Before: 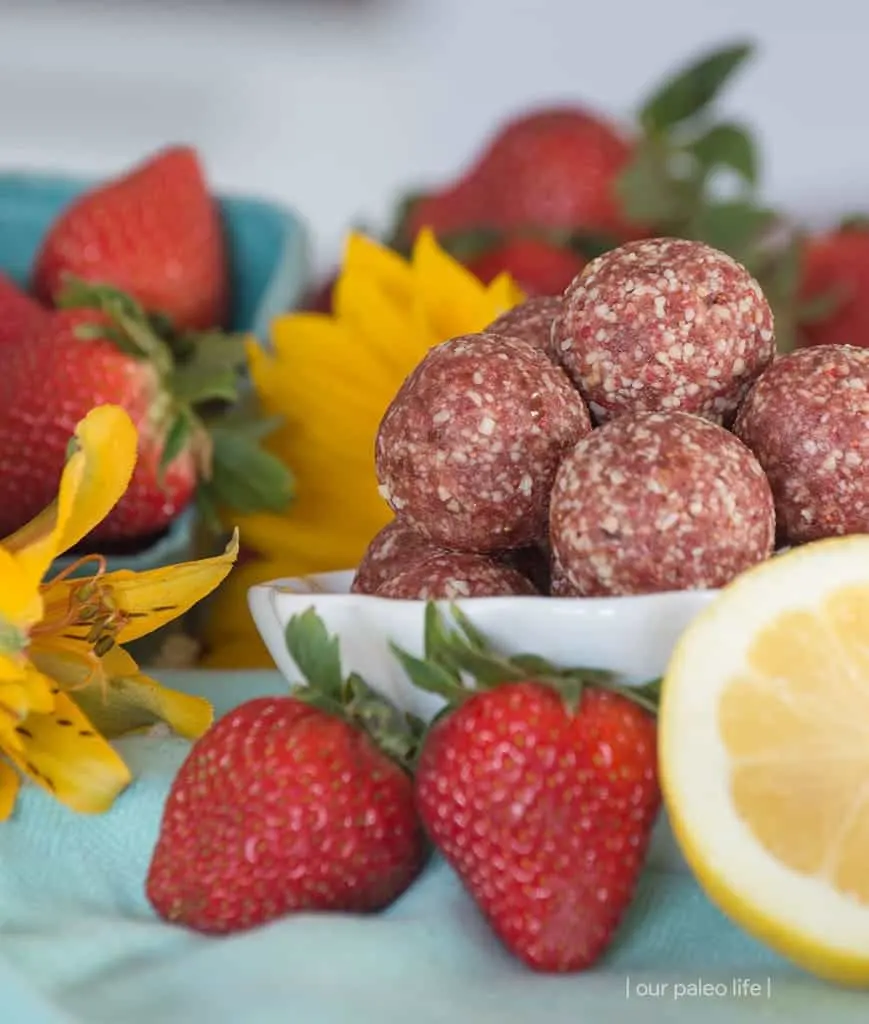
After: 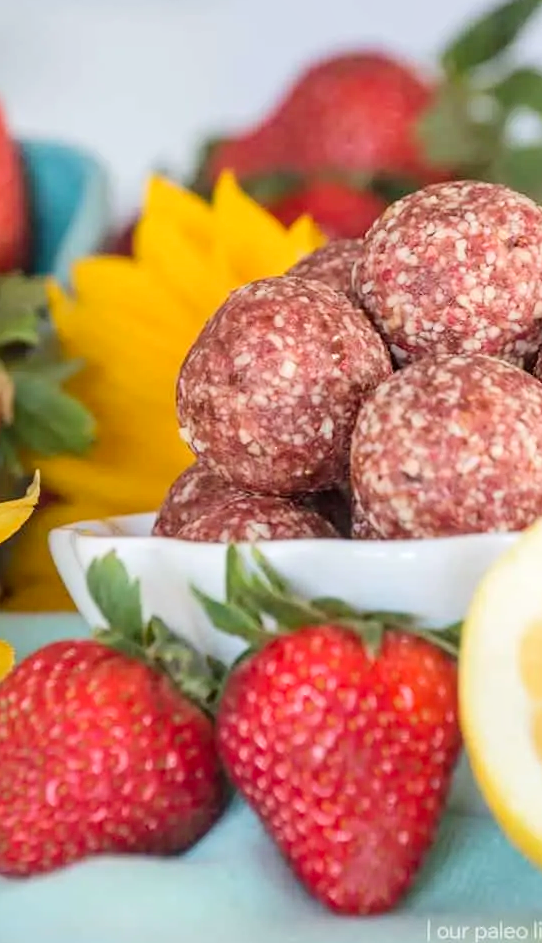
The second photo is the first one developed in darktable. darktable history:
local contrast: on, module defaults
tone curve: curves: ch0 [(0, 0) (0.526, 0.642) (1, 1)], color space Lab, linked channels, preserve colors none
crop and rotate: left 22.918%, top 5.629%, right 14.711%, bottom 2.247%
